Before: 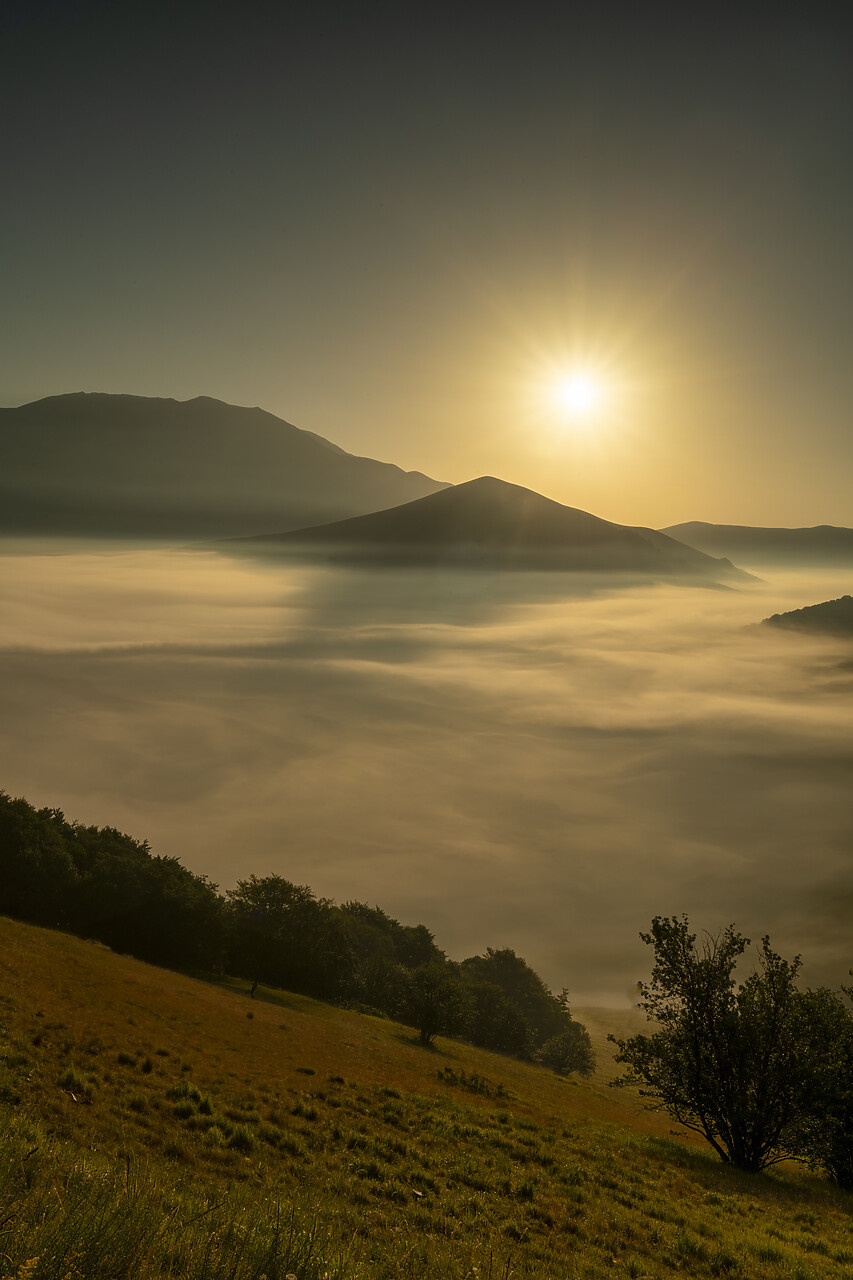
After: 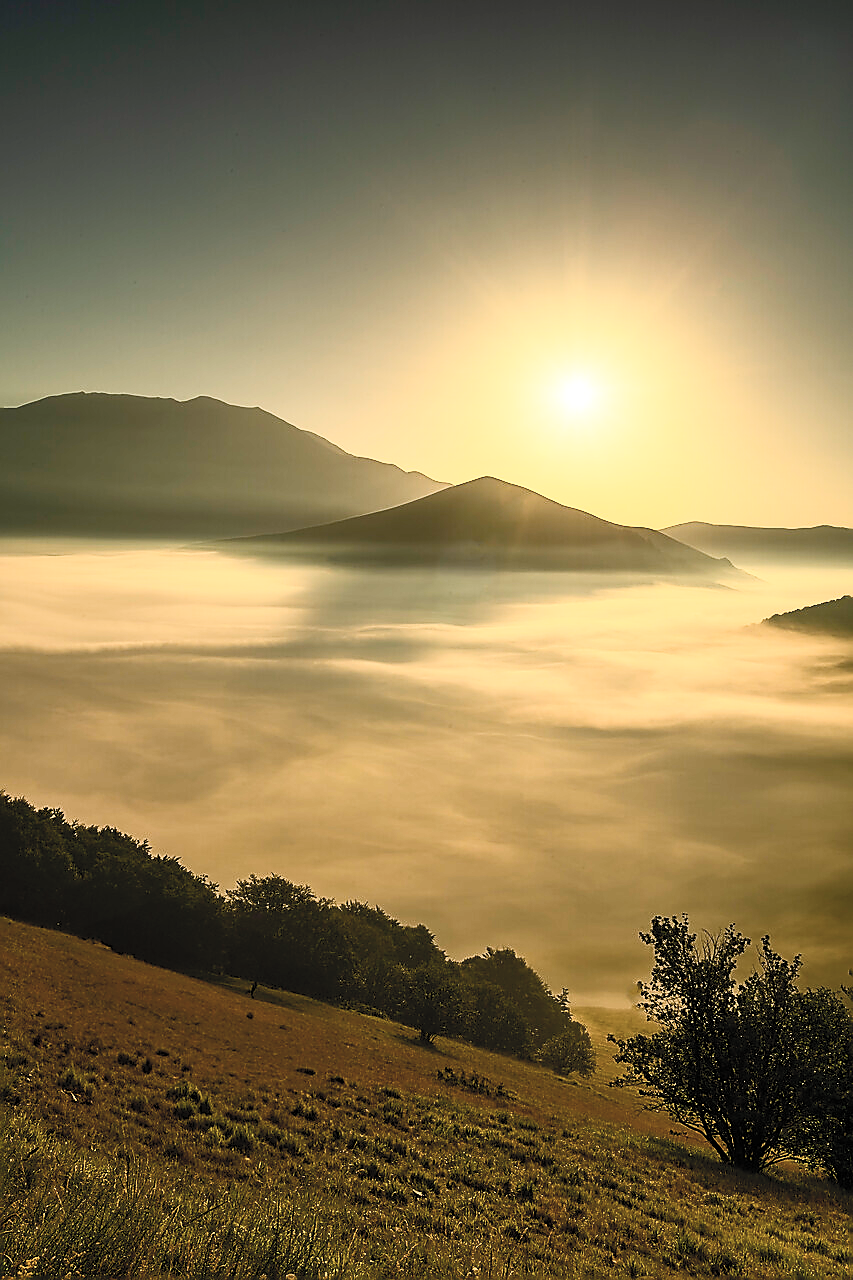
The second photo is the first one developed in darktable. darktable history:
contrast brightness saturation: contrast 0.441, brightness 0.548, saturation -0.209
color balance rgb: white fulcrum 0.096 EV, perceptual saturation grading › global saturation 27.229%, perceptual saturation grading › highlights -28.685%, perceptual saturation grading › mid-tones 15.599%, perceptual saturation grading › shadows 32.795%, perceptual brilliance grading › highlights 2.479%, global vibrance 20%
sharpen: radius 1.427, amount 1.255, threshold 0.691
